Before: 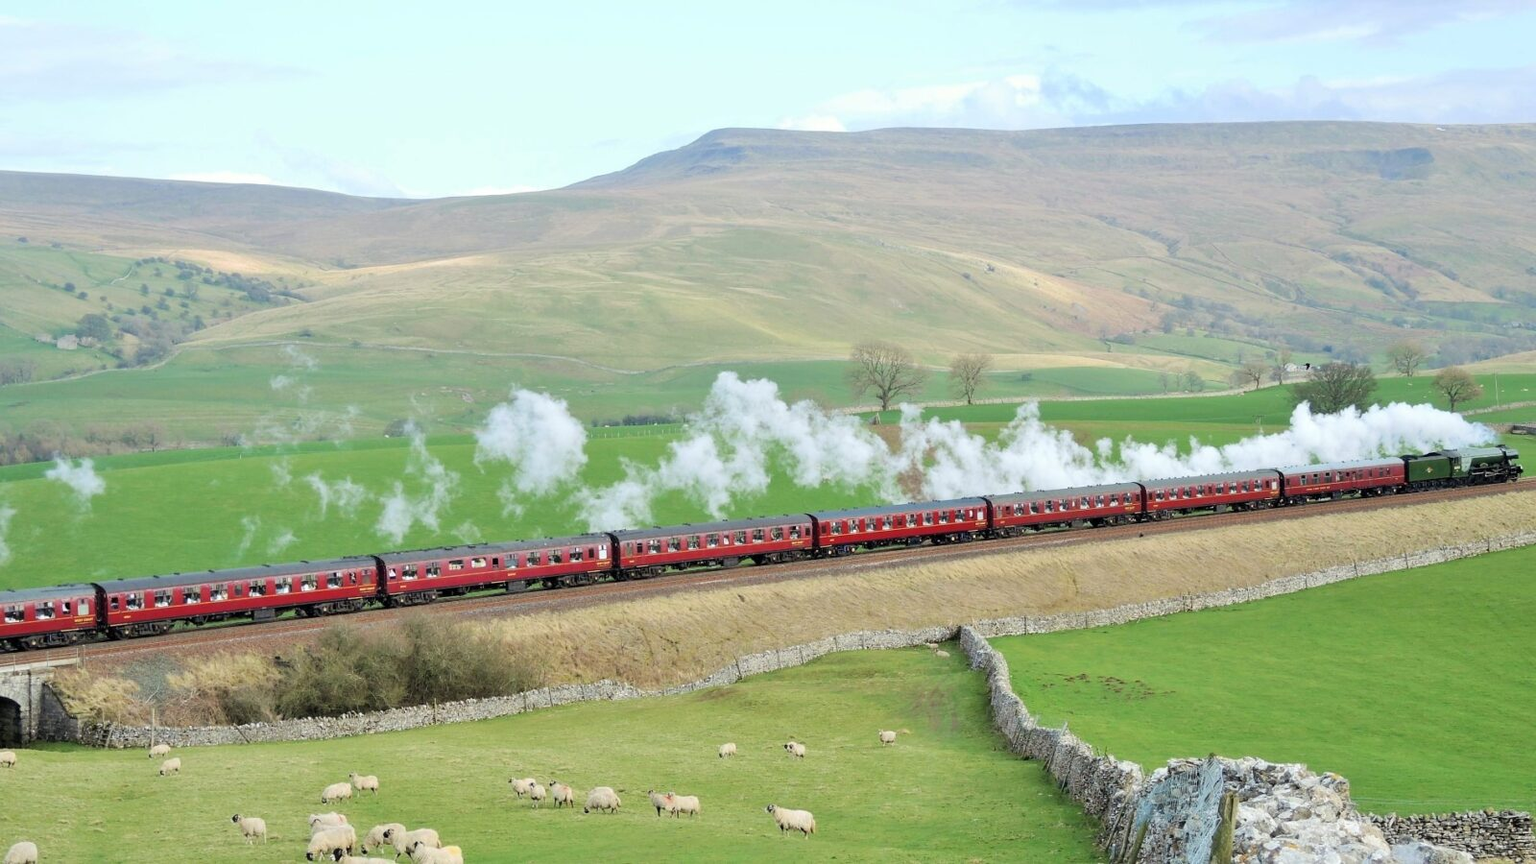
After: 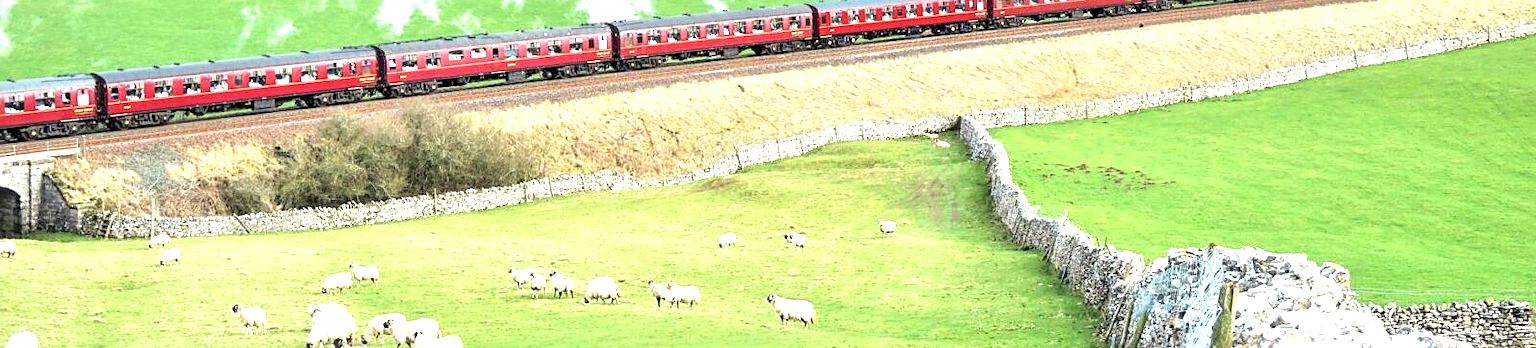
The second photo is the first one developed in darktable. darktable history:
sharpen: radius 2.527, amount 0.326
crop and rotate: top 59.073%, bottom 0.582%
exposure: black level correction 0, exposure 1.297 EV, compensate highlight preservation false
local contrast: detail 130%
